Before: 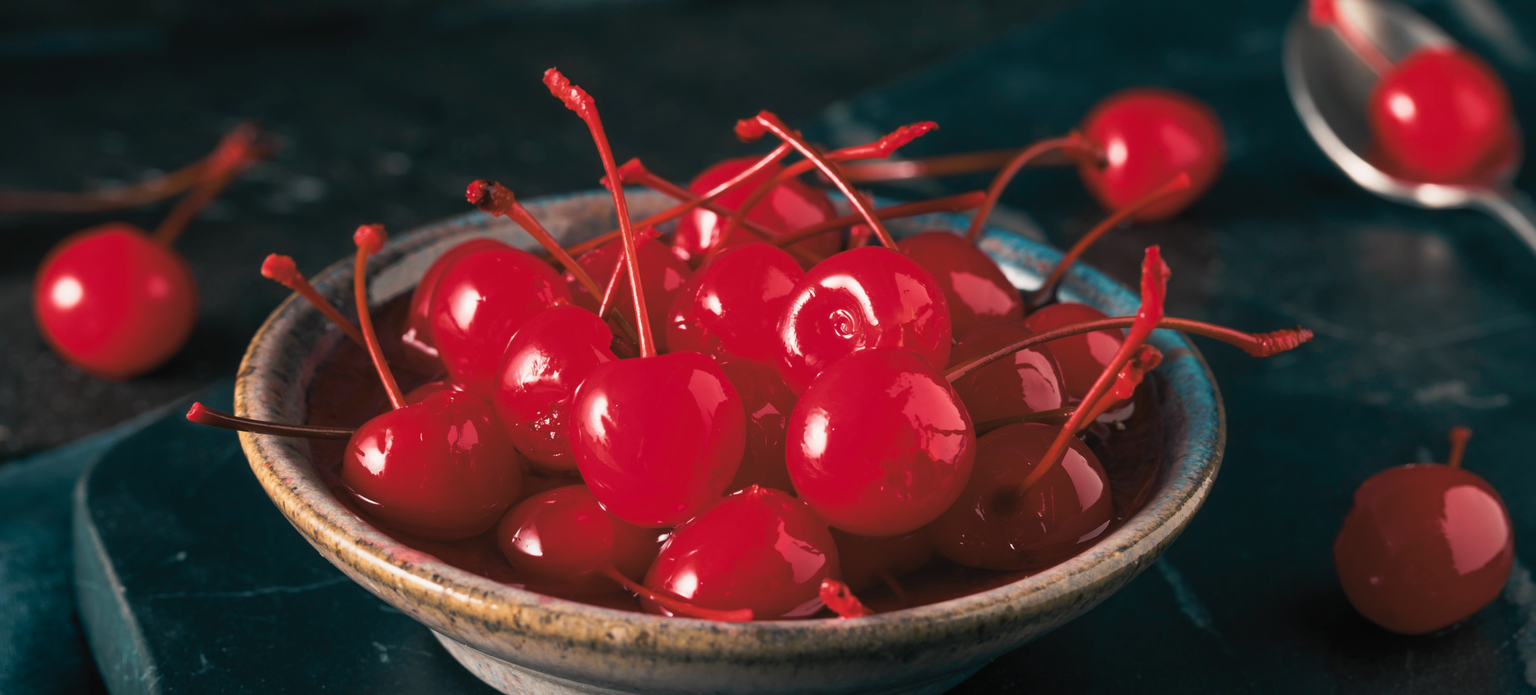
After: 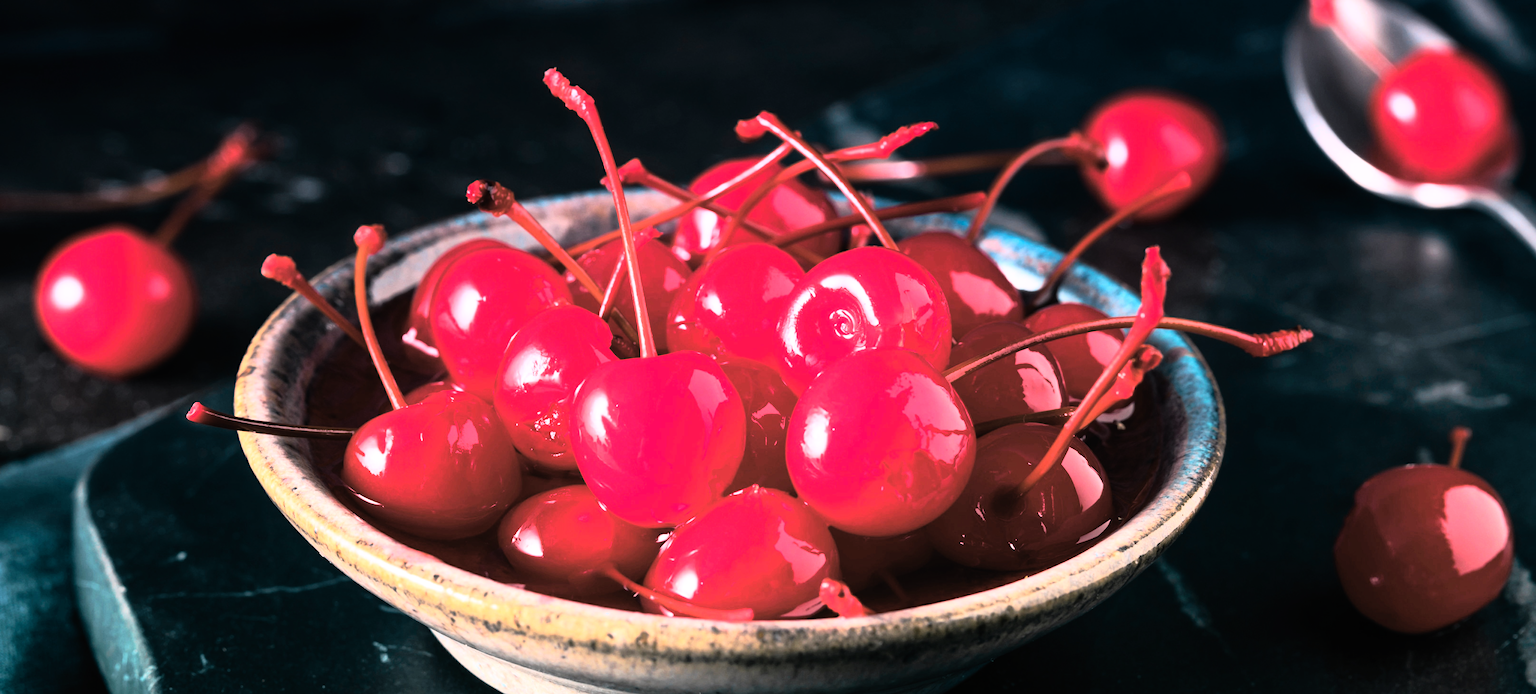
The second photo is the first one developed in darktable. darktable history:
graduated density: hue 238.83°, saturation 50%
rgb curve: curves: ch0 [(0, 0) (0.21, 0.15) (0.24, 0.21) (0.5, 0.75) (0.75, 0.96) (0.89, 0.99) (1, 1)]; ch1 [(0, 0.02) (0.21, 0.13) (0.25, 0.2) (0.5, 0.67) (0.75, 0.9) (0.89, 0.97) (1, 1)]; ch2 [(0, 0.02) (0.21, 0.13) (0.25, 0.2) (0.5, 0.67) (0.75, 0.9) (0.89, 0.97) (1, 1)], compensate middle gray true
exposure: black level correction 0, exposure 0.7 EV, compensate exposure bias true, compensate highlight preservation false
